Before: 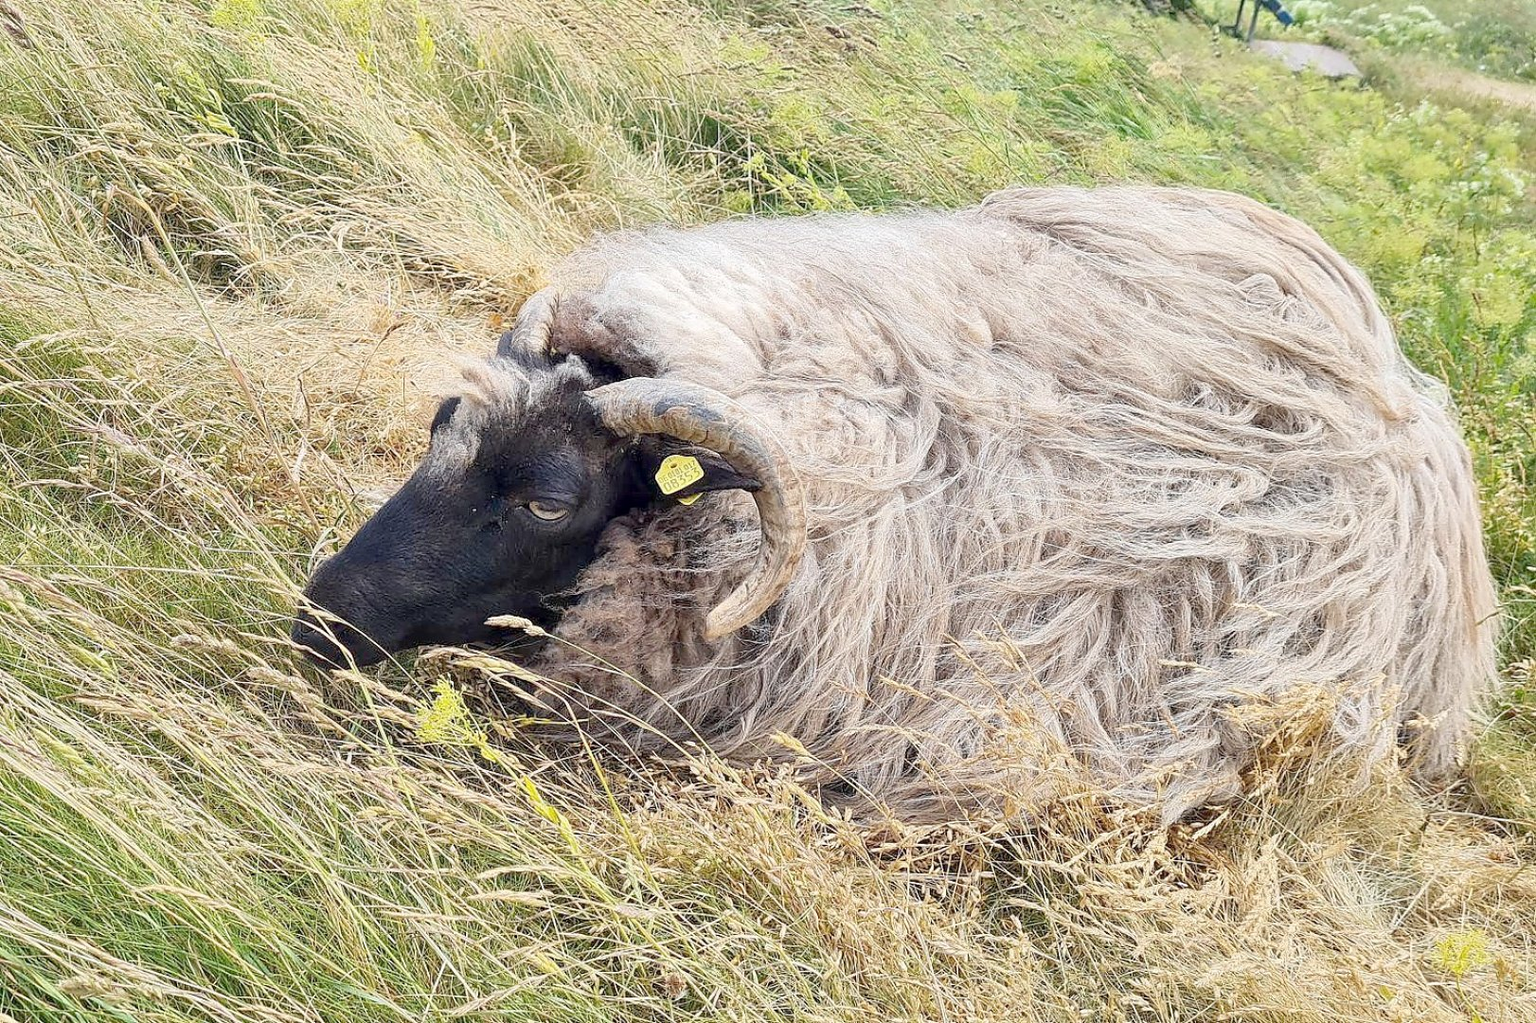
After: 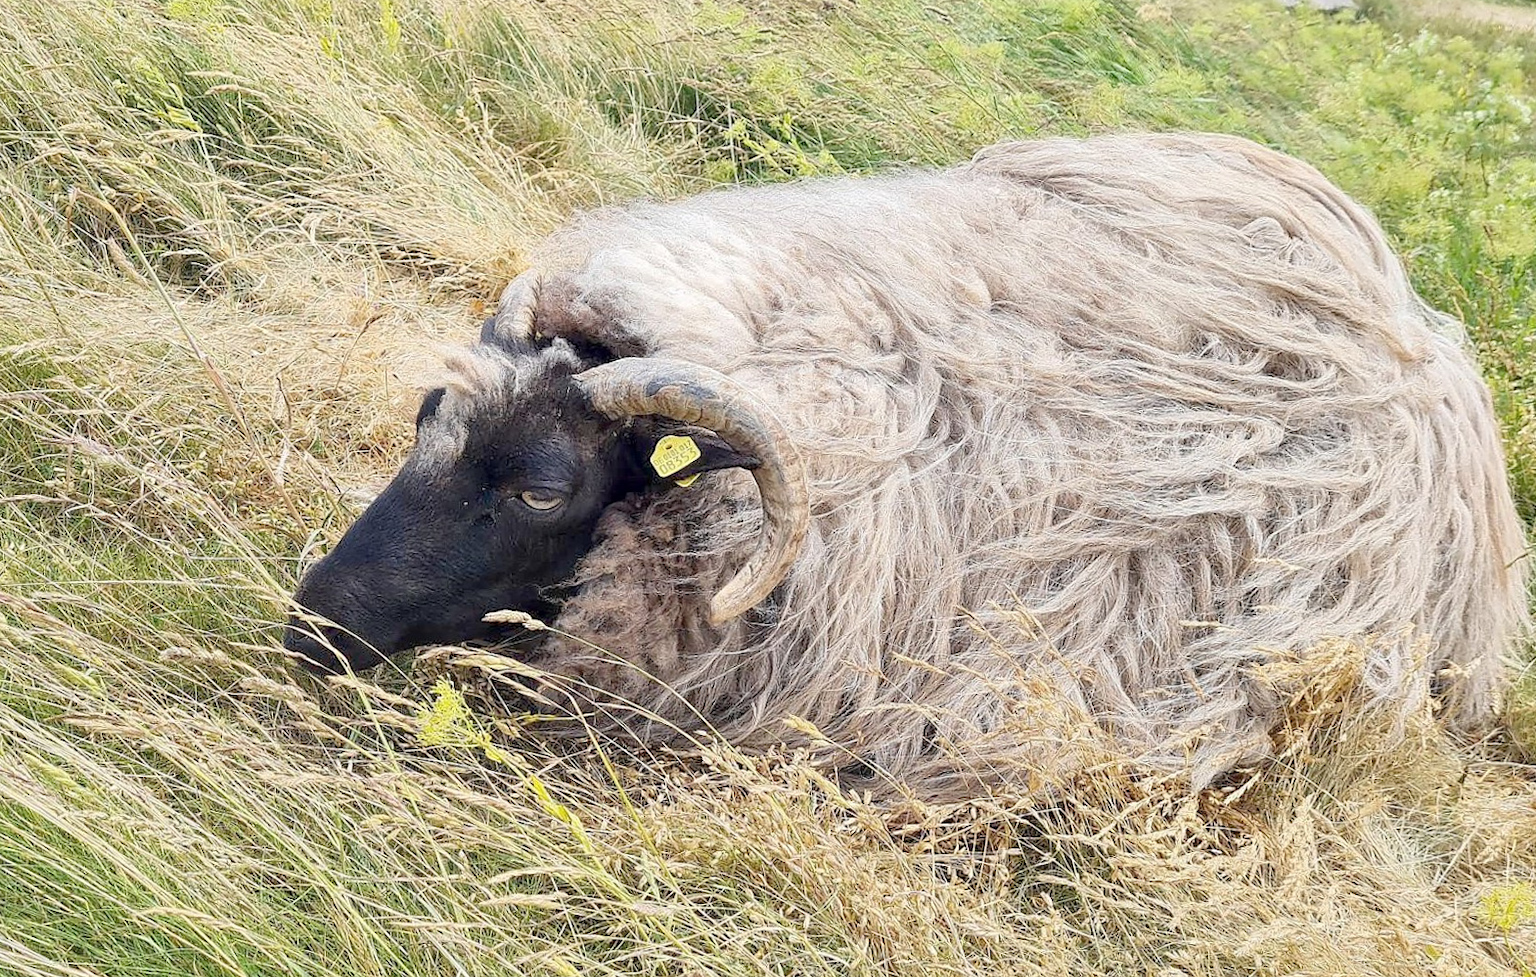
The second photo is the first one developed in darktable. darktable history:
rotate and perspective: rotation -3°, crop left 0.031, crop right 0.968, crop top 0.07, crop bottom 0.93
